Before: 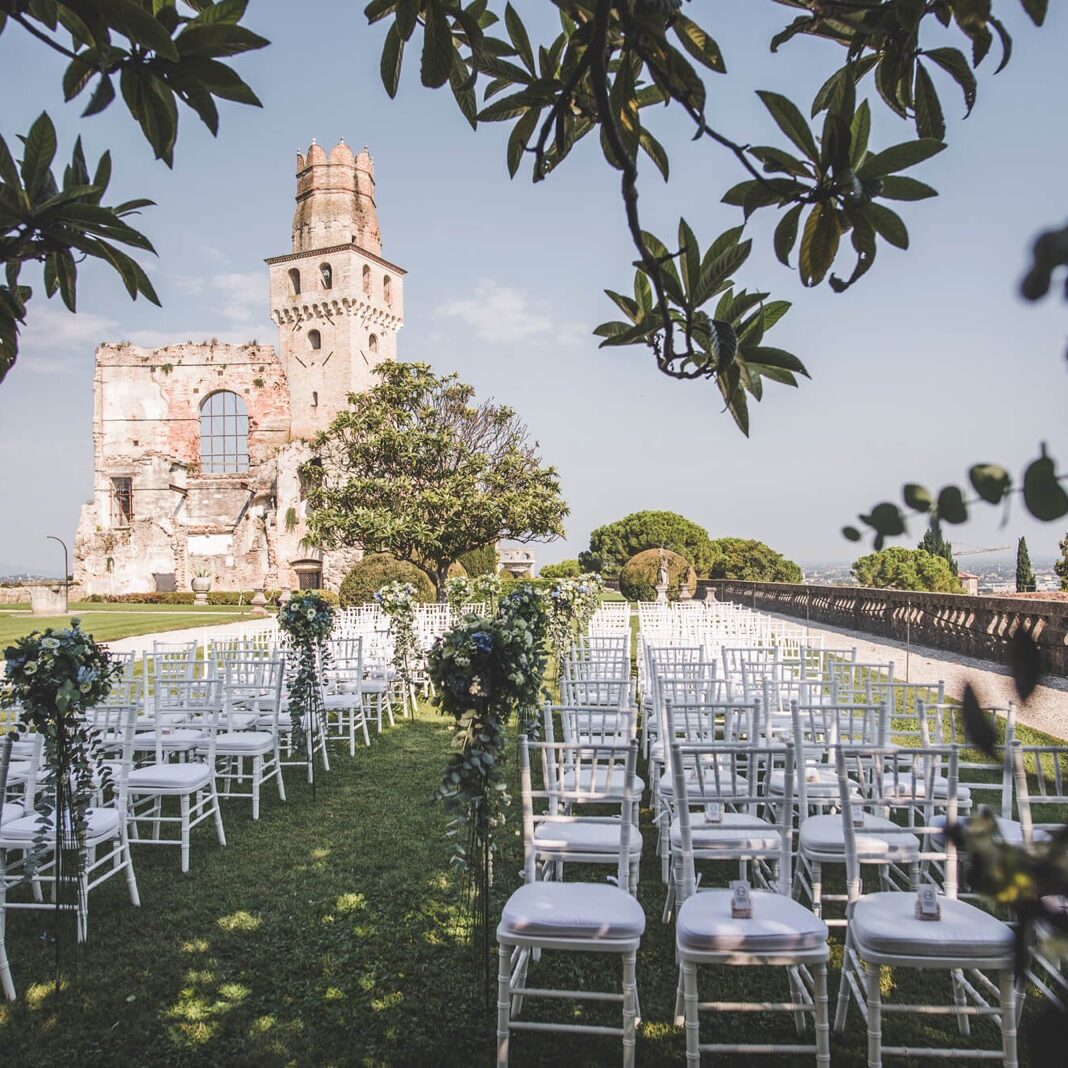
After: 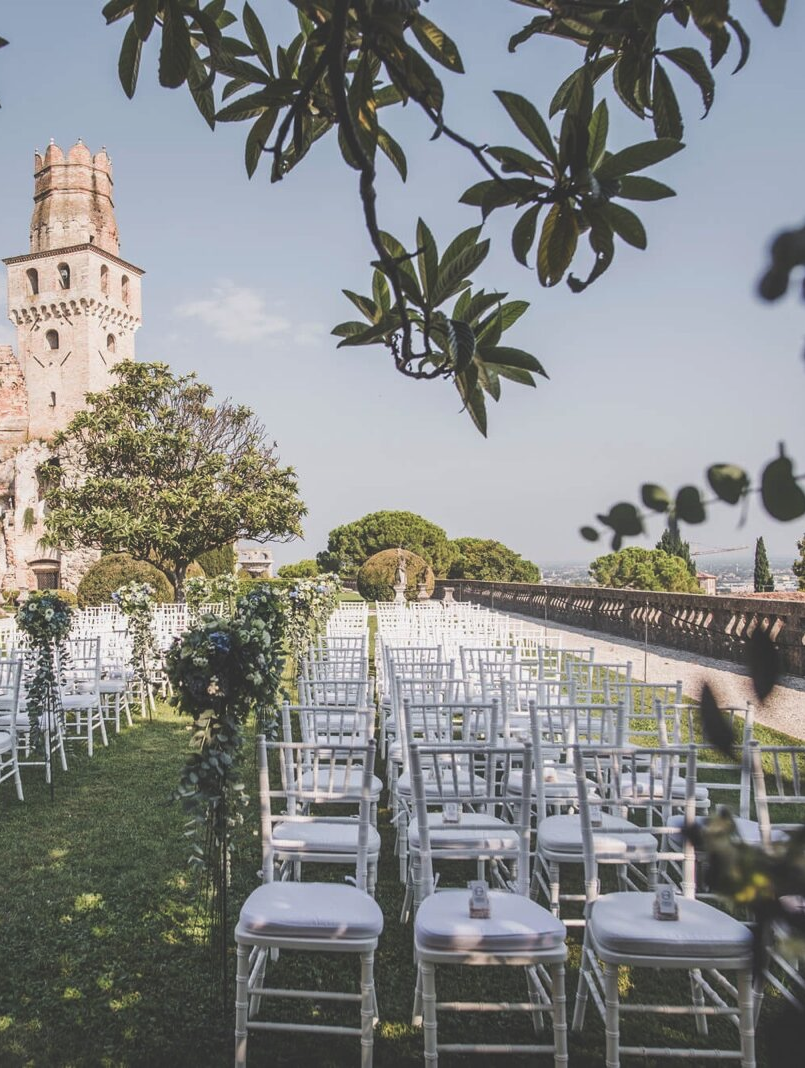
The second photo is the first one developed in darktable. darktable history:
exposure: black level correction -0.015, exposure -0.125 EV, compensate highlight preservation false
crop and rotate: left 24.6%
